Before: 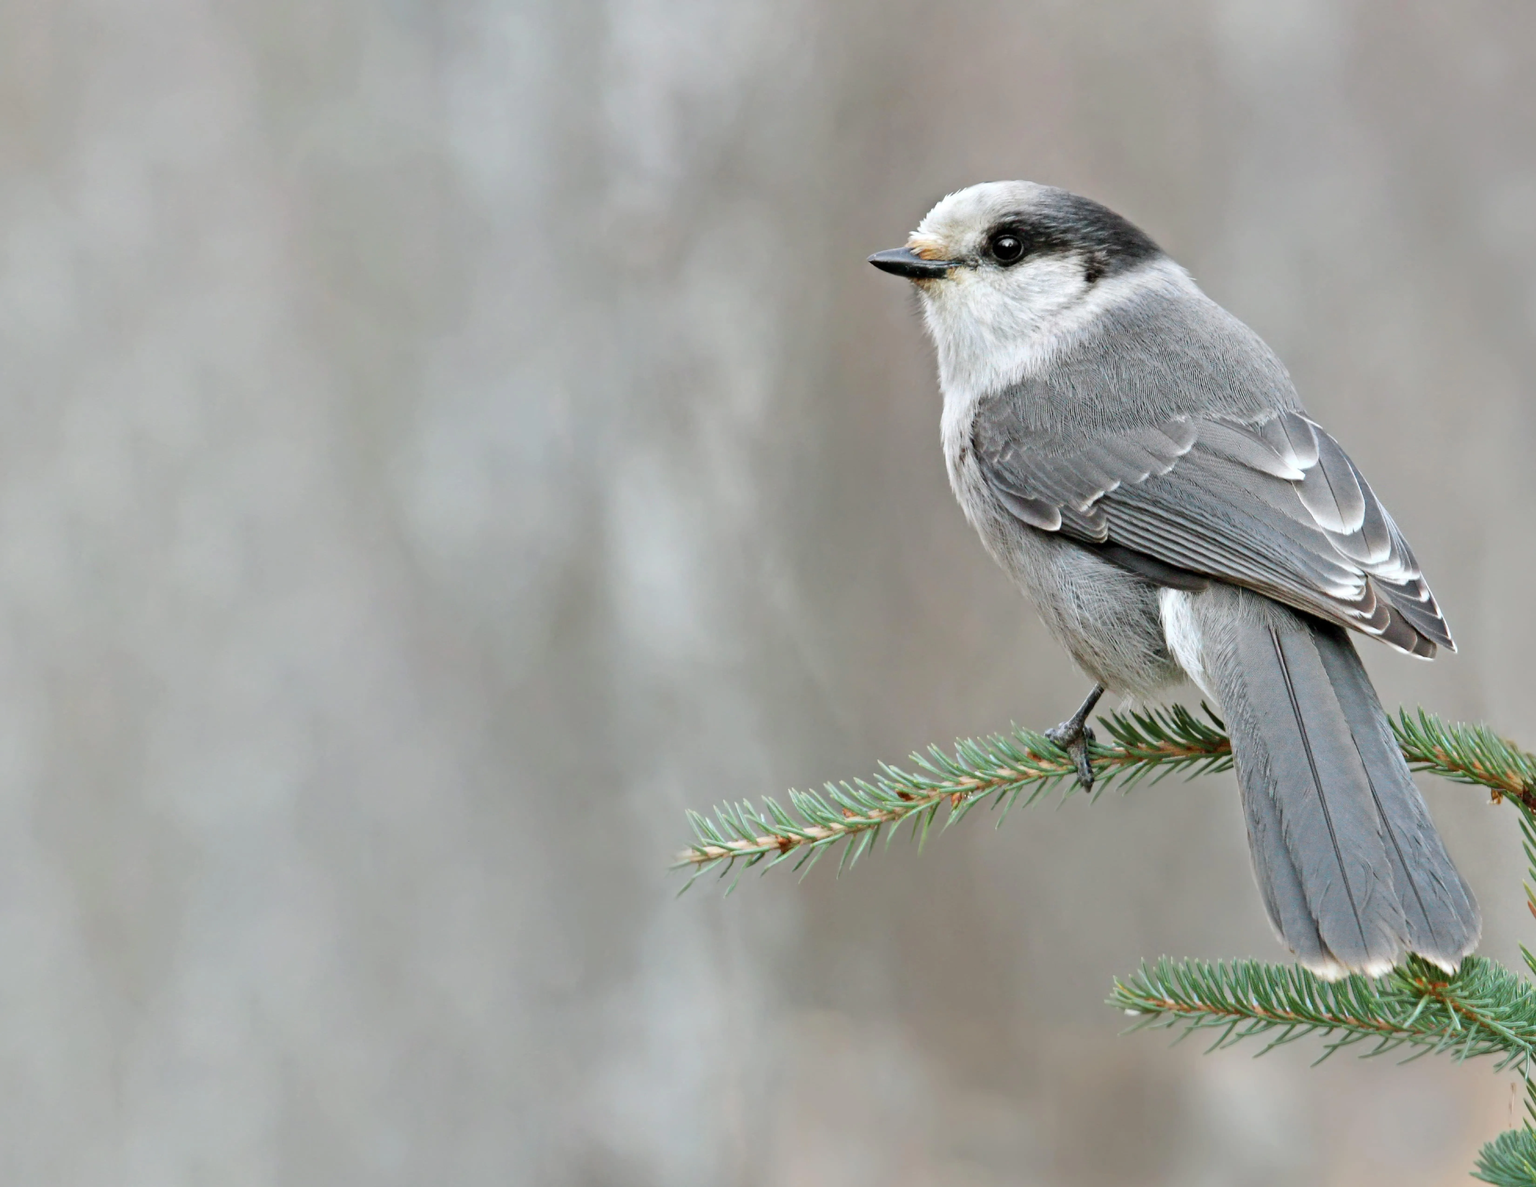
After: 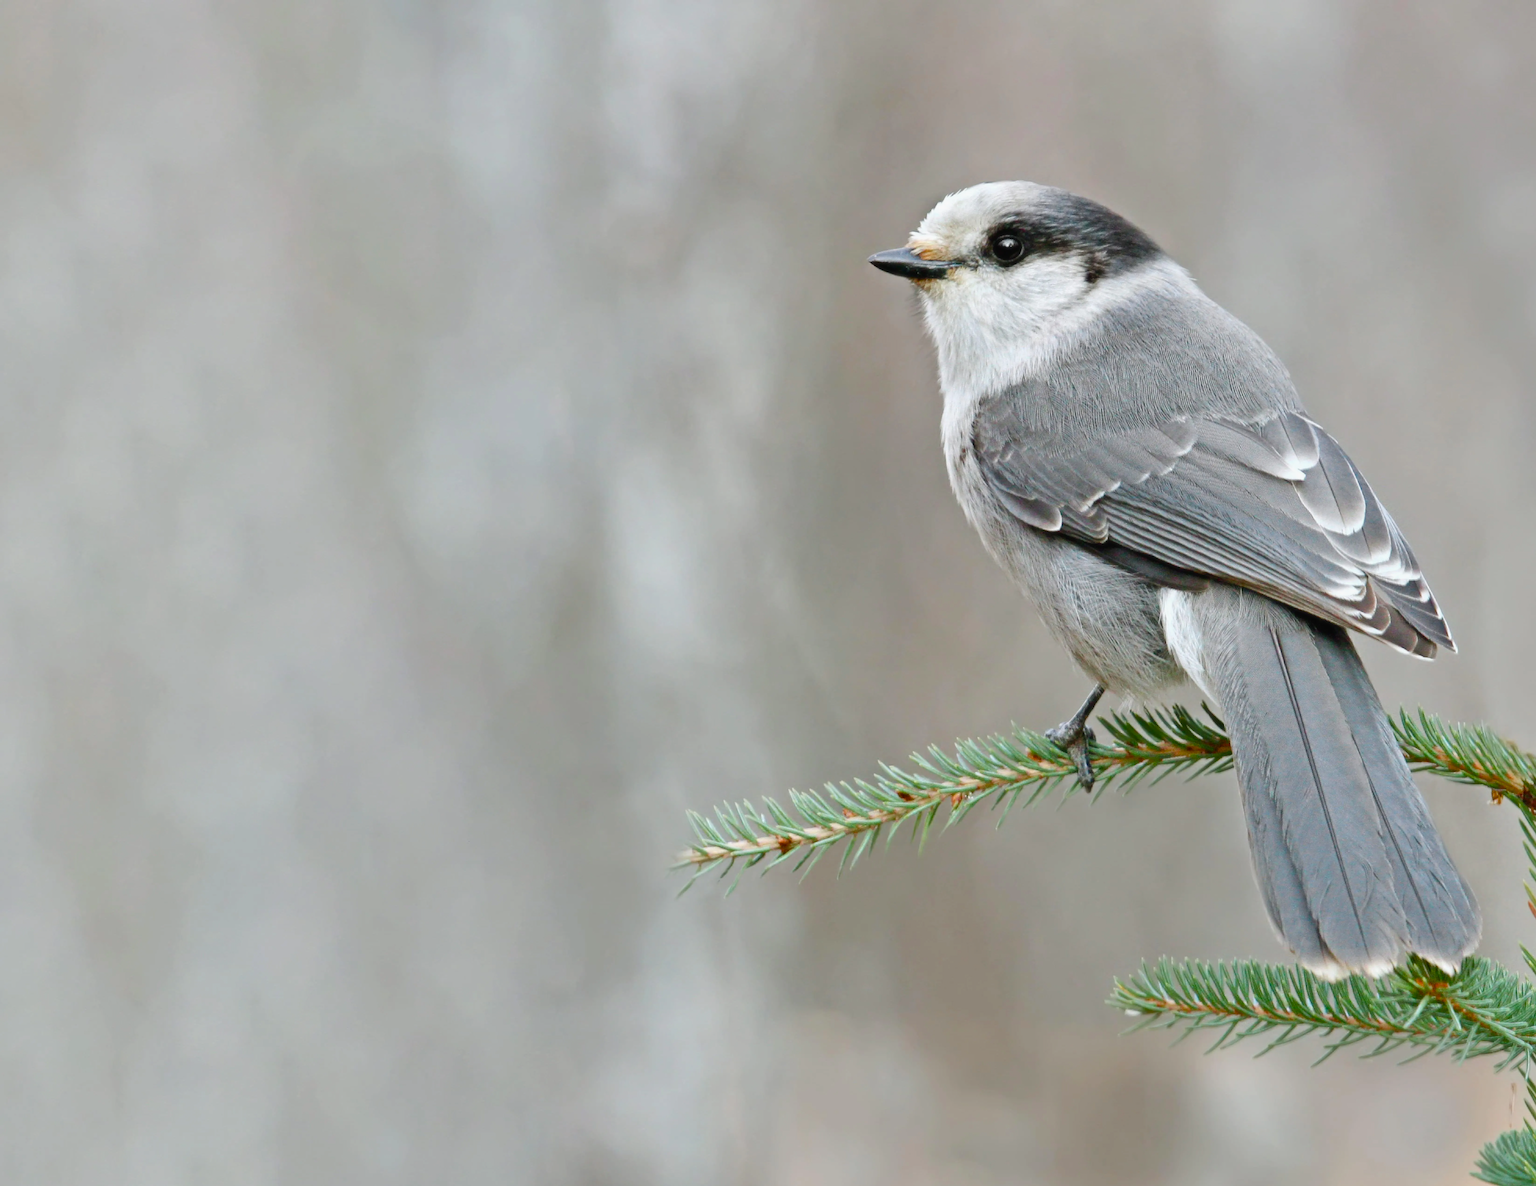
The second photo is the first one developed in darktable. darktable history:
color balance rgb: global offset › luminance 0.234%, perceptual saturation grading › global saturation 13.774%, perceptual saturation grading › highlights -30.032%, perceptual saturation grading › shadows 51.529%, global vibrance 24.93%
haze removal: strength -0.113, compatibility mode true, adaptive false
